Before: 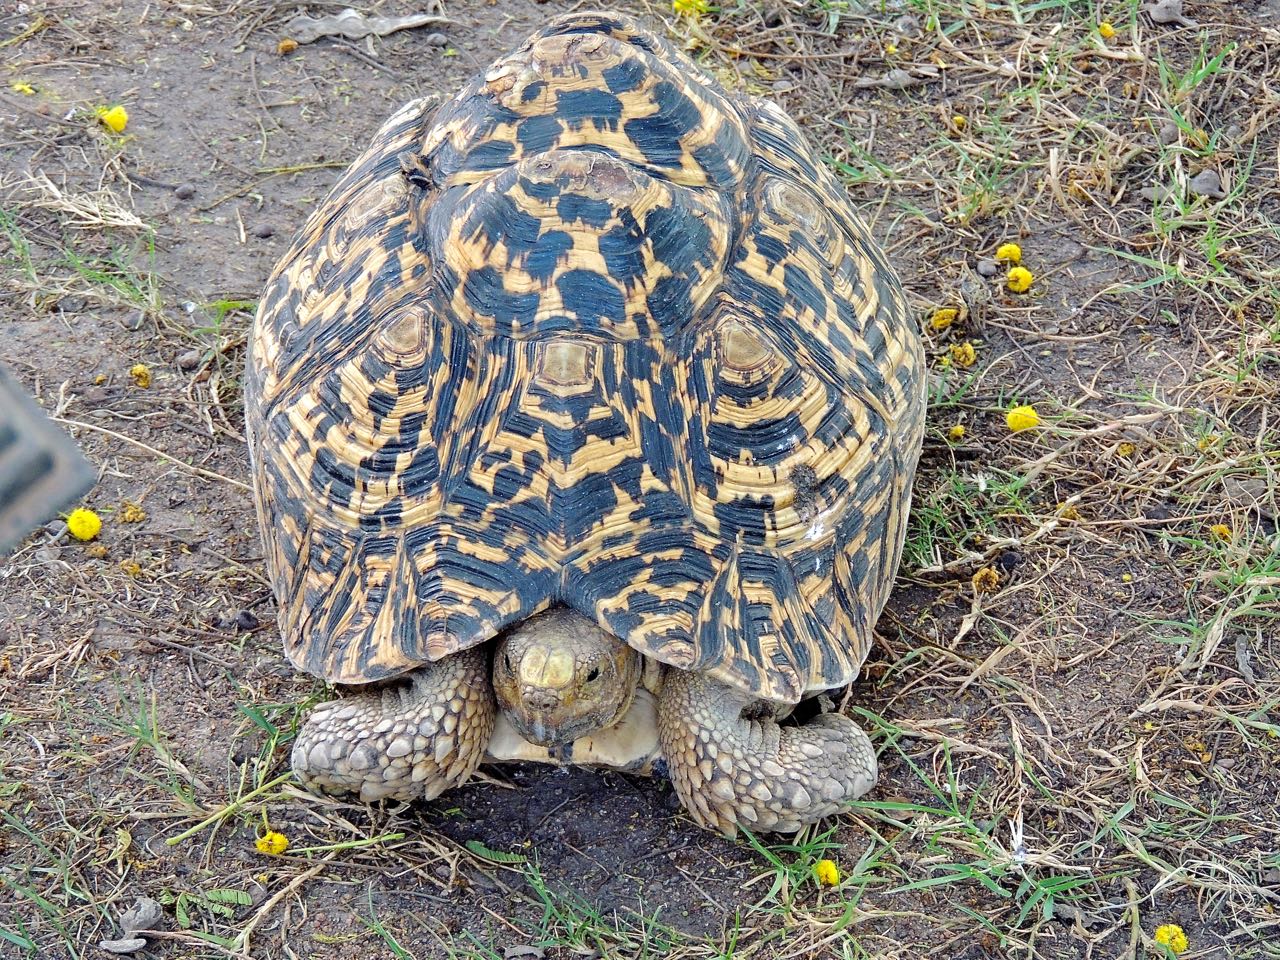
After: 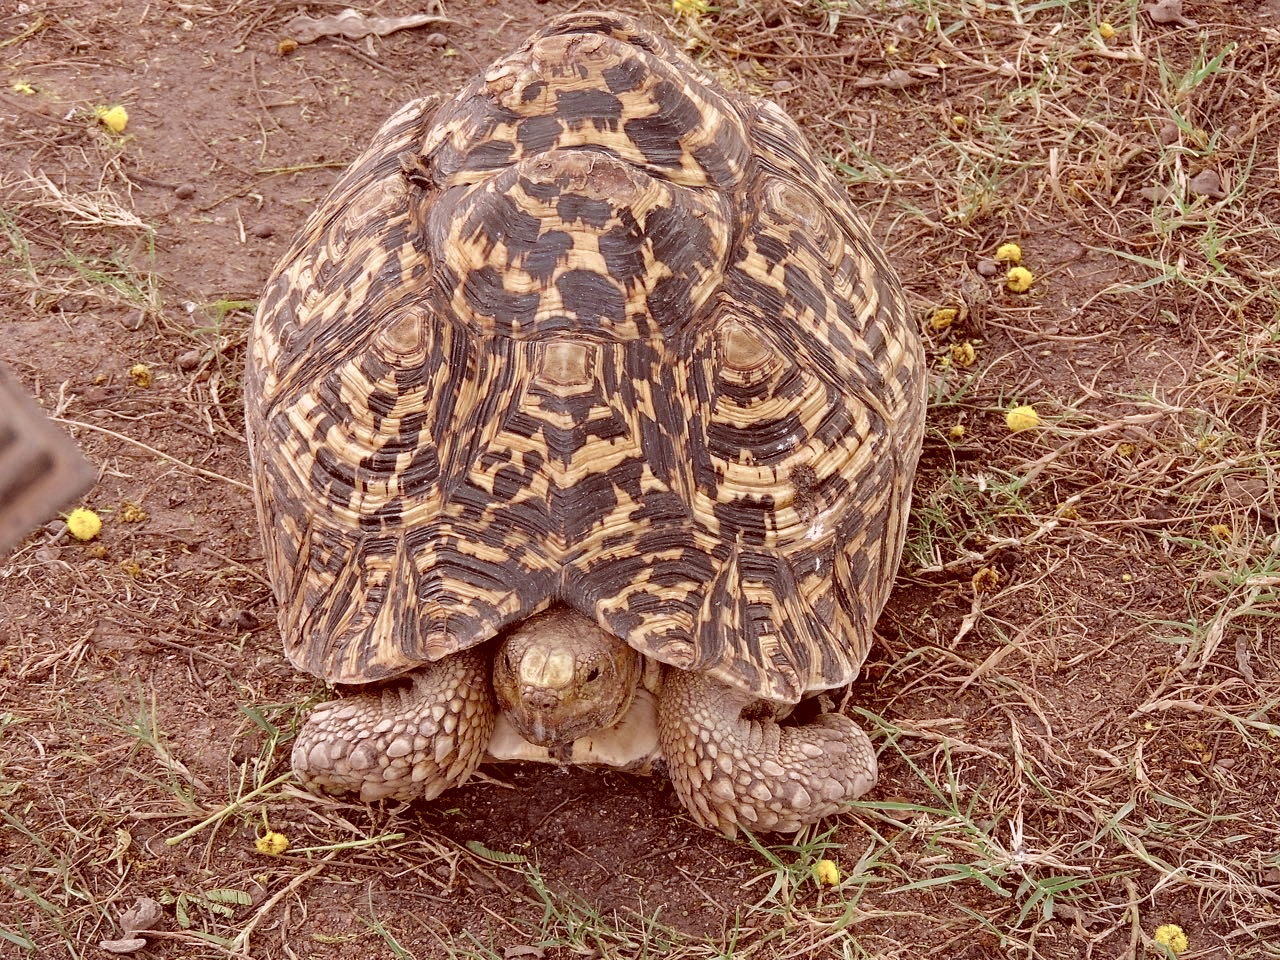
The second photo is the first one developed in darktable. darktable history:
color zones: curves: ch0 [(0, 0.5) (0.125, 0.4) (0.25, 0.5) (0.375, 0.4) (0.5, 0.4) (0.625, 0.35) (0.75, 0.35) (0.875, 0.5)]; ch1 [(0, 0.35) (0.125, 0.45) (0.25, 0.35) (0.375, 0.35) (0.5, 0.35) (0.625, 0.35) (0.75, 0.45) (0.875, 0.35)]; ch2 [(0, 0.6) (0.125, 0.5) (0.25, 0.5) (0.375, 0.6) (0.5, 0.6) (0.625, 0.5) (0.75, 0.5) (0.875, 0.5)]
color correction: highlights a* 9.29, highlights b* 8.66, shadows a* 39.58, shadows b* 39.69, saturation 0.788
